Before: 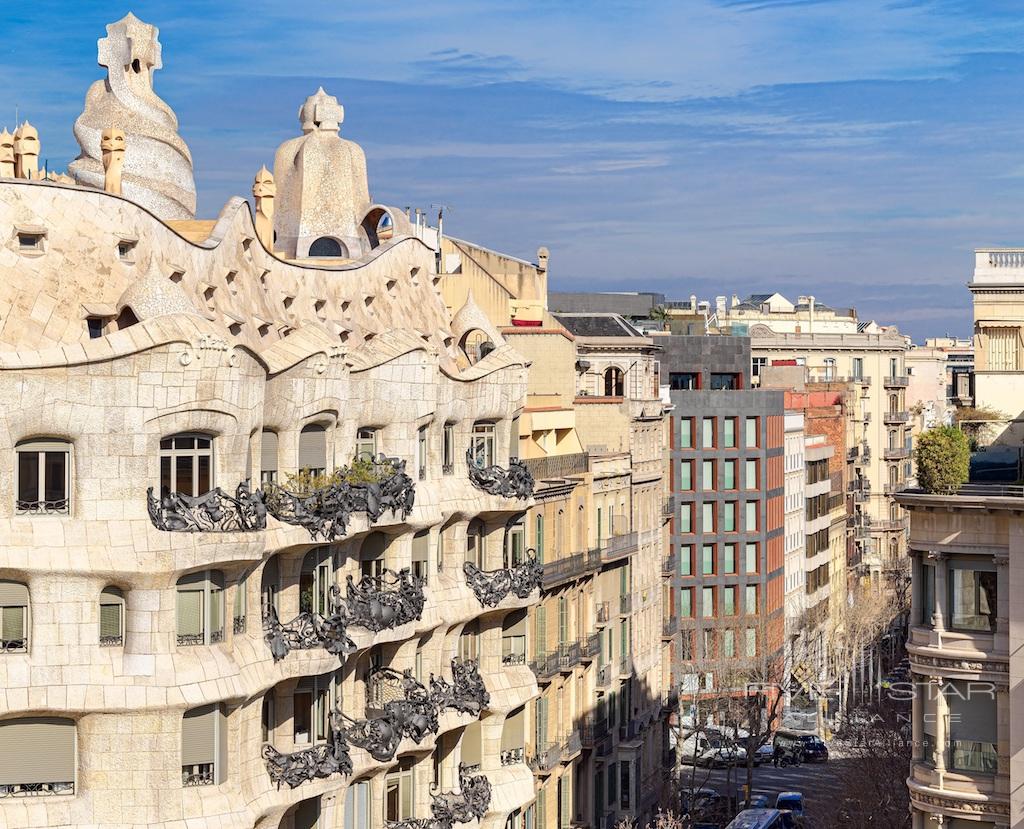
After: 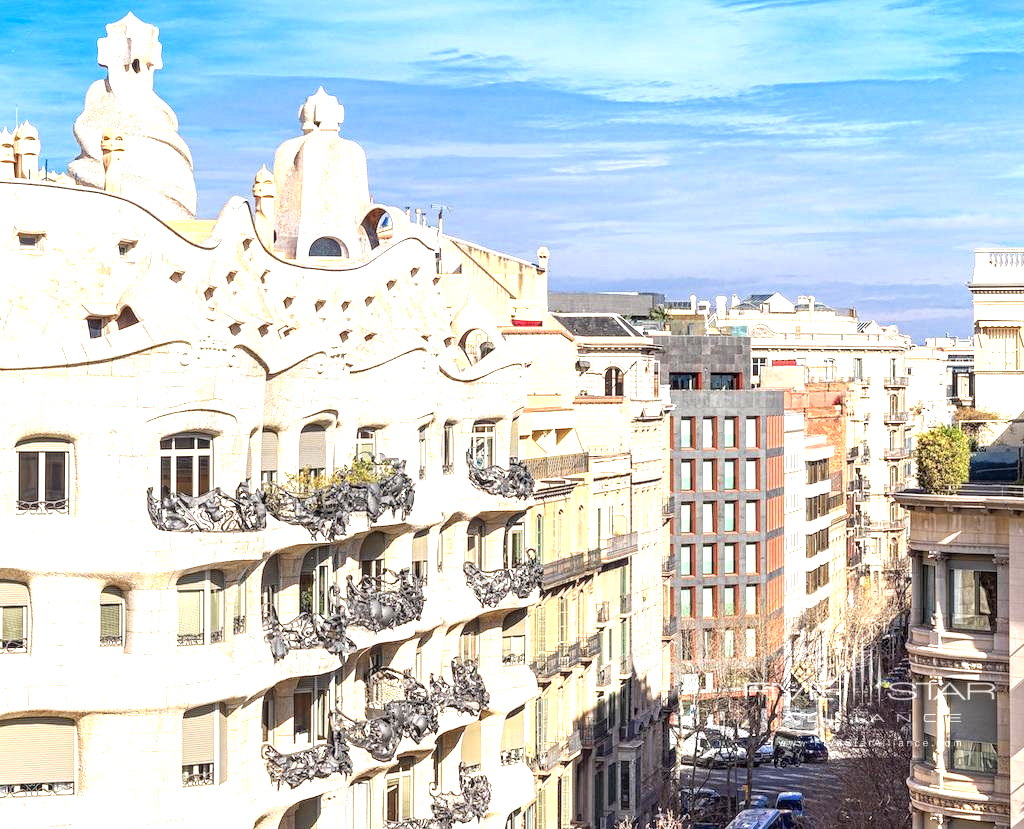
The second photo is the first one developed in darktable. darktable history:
exposure: exposure 1.093 EV, compensate highlight preservation false
local contrast: on, module defaults
